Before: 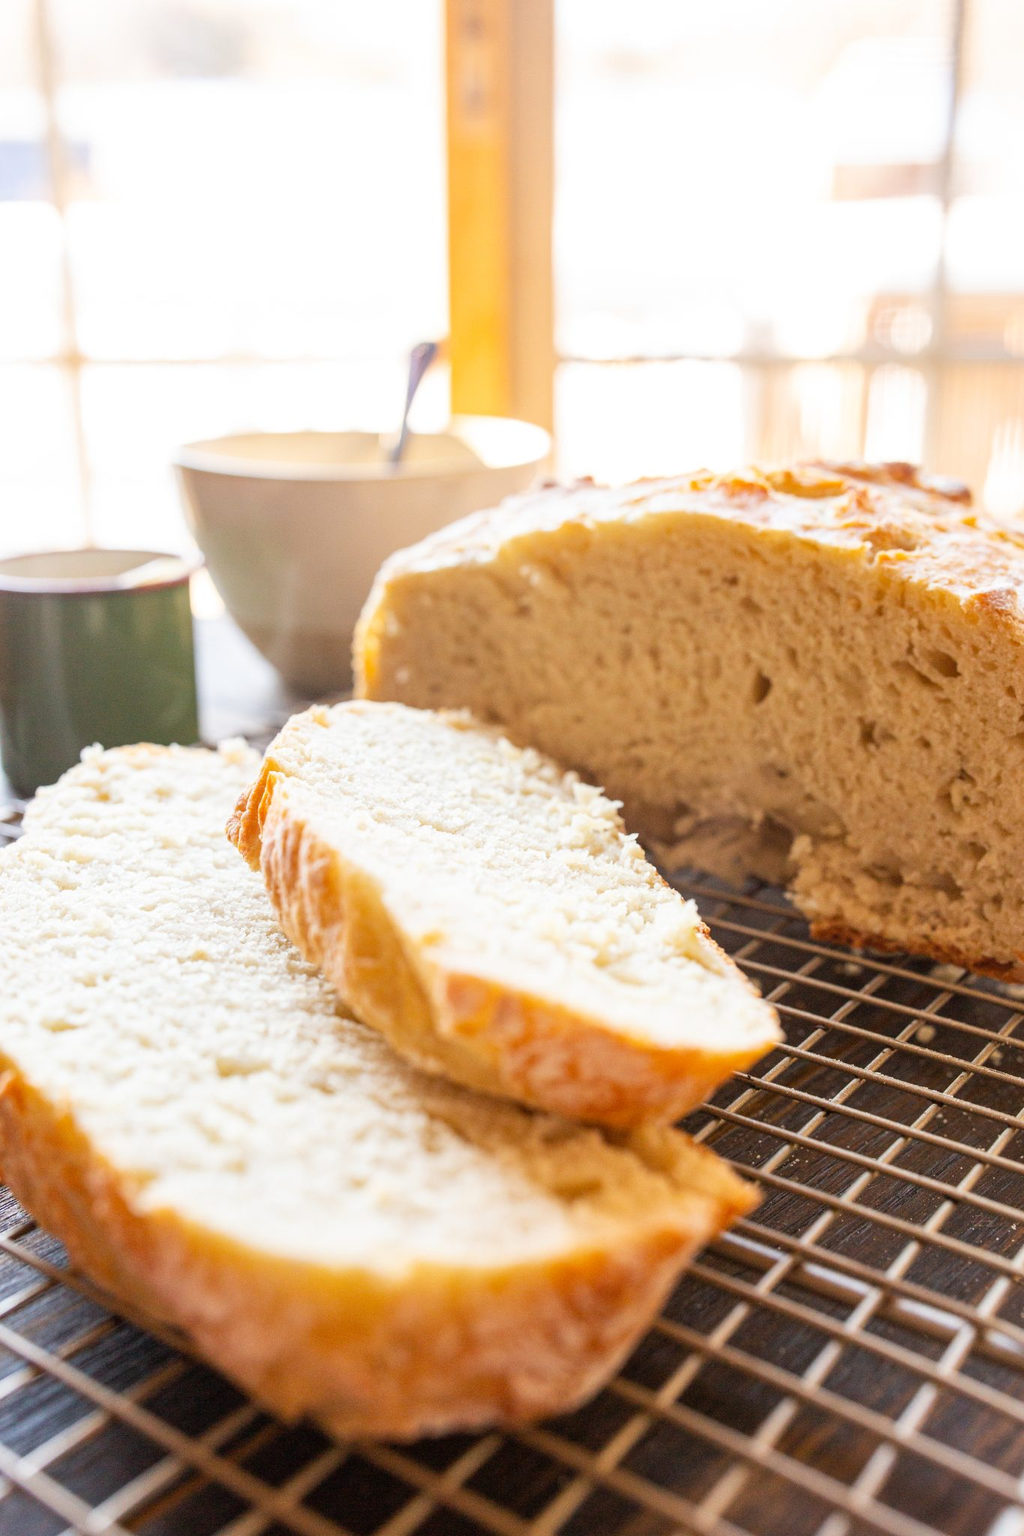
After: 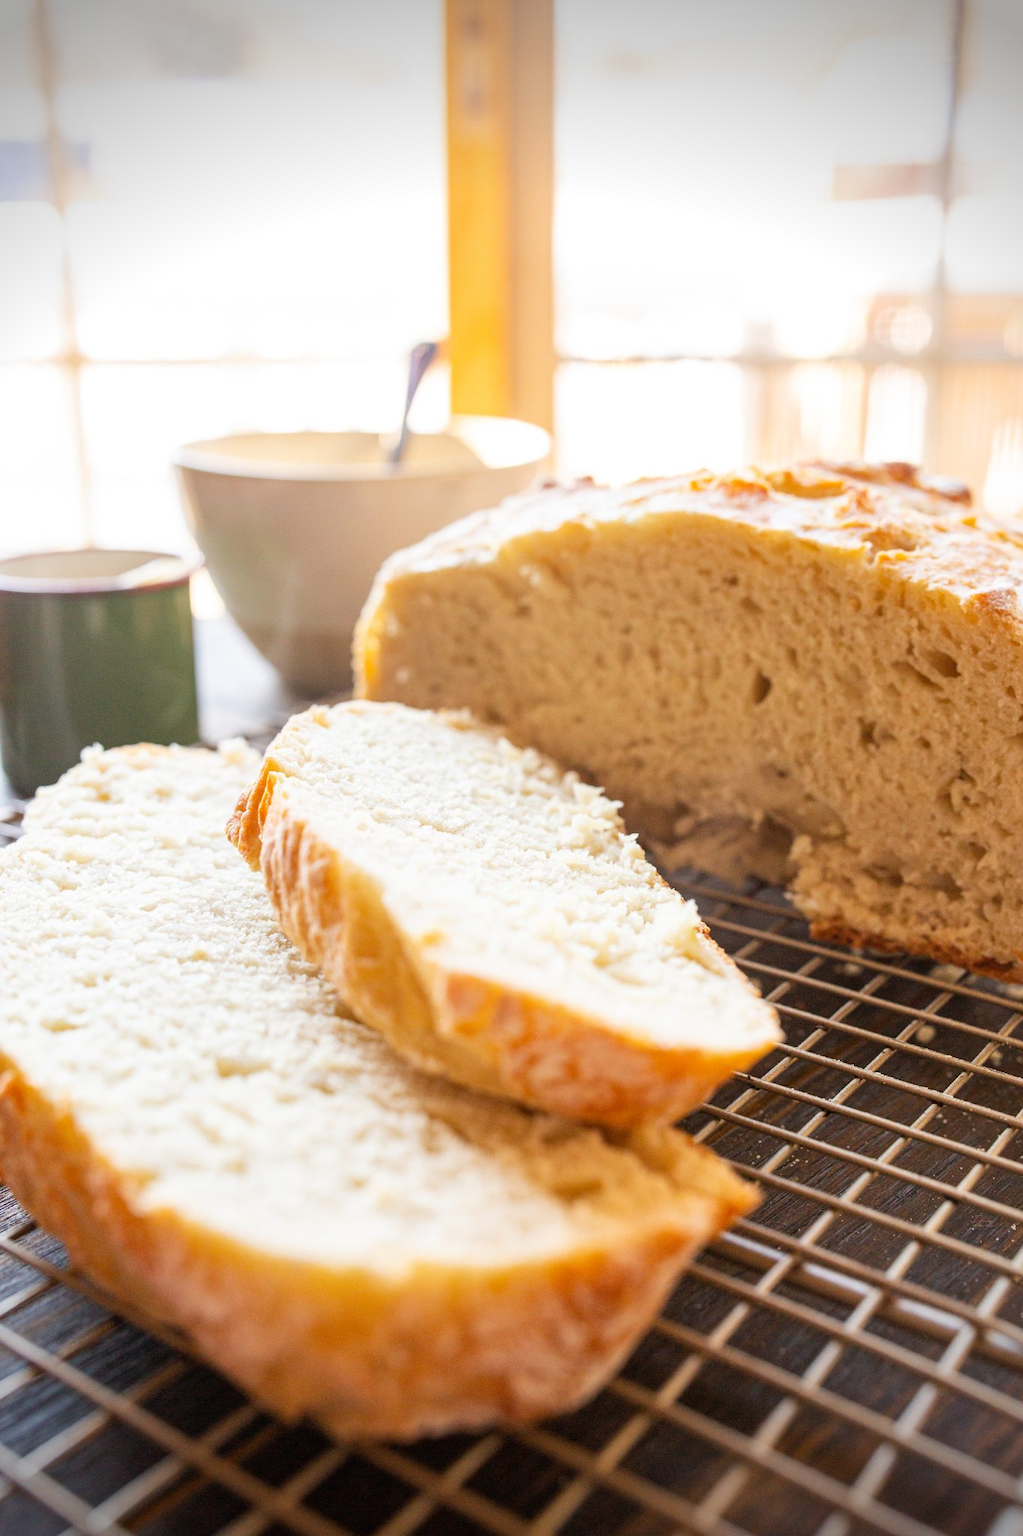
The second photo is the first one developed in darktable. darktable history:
vignetting: fall-off start 89.21%, fall-off radius 43.3%, brightness -0.609, saturation -0.002, width/height ratio 1.165
